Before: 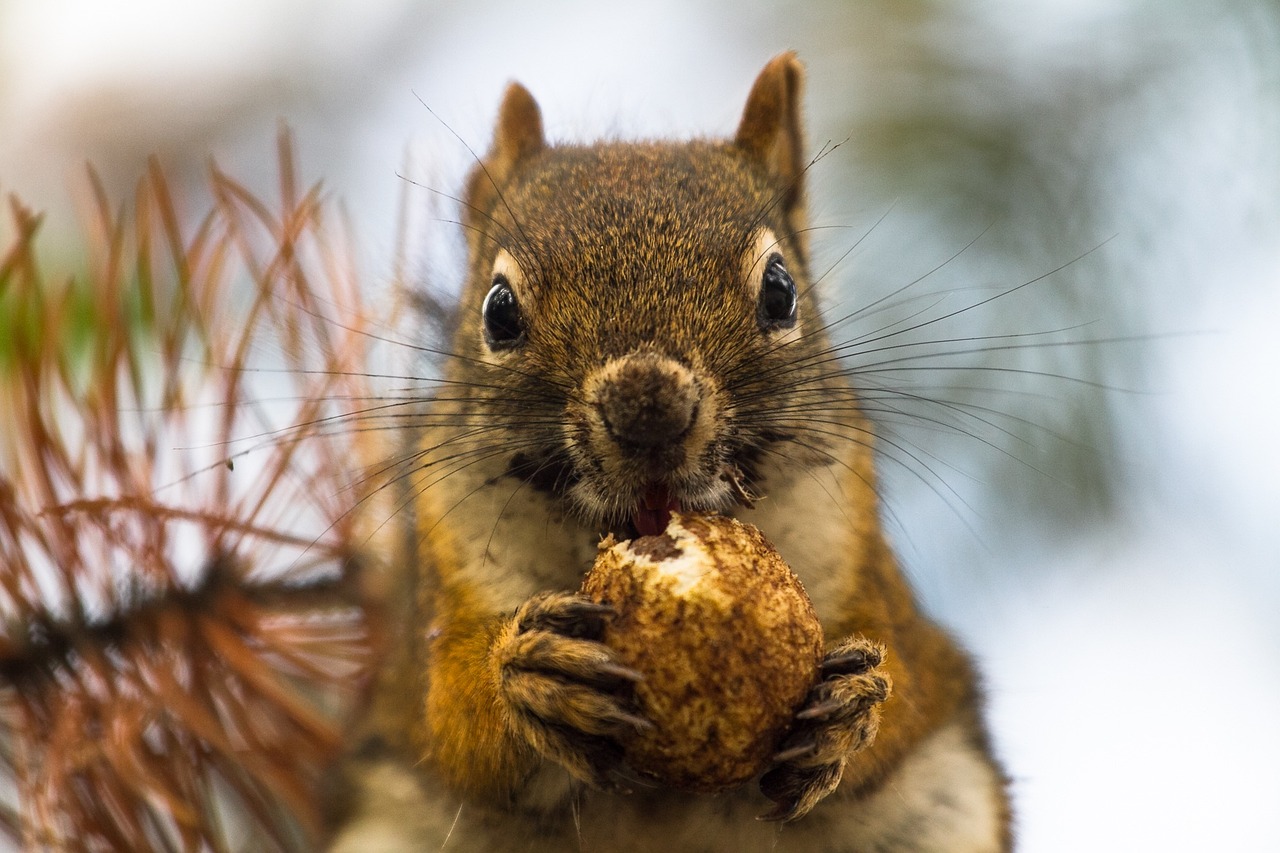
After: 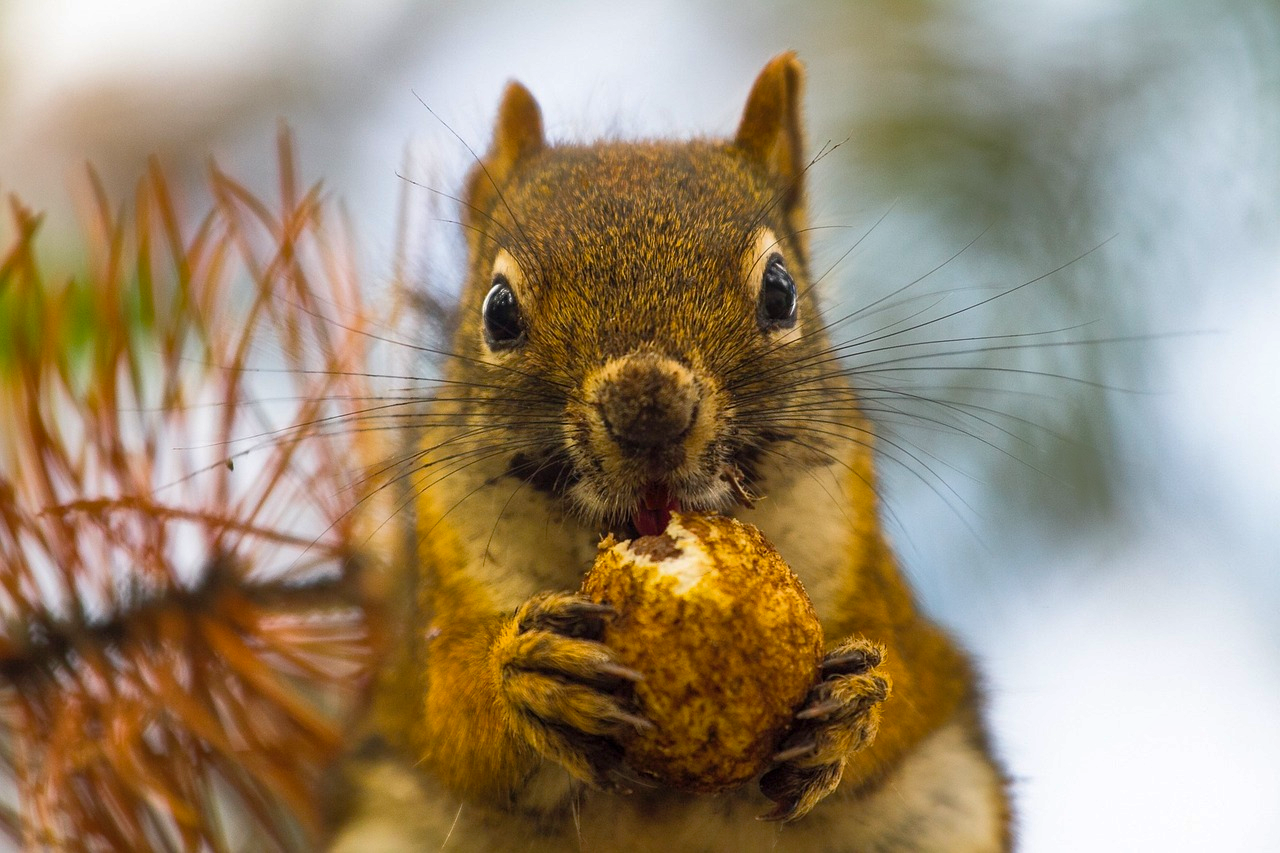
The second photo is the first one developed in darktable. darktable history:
shadows and highlights: on, module defaults
color balance rgb: perceptual saturation grading › global saturation 19.797%, global vibrance 20%
